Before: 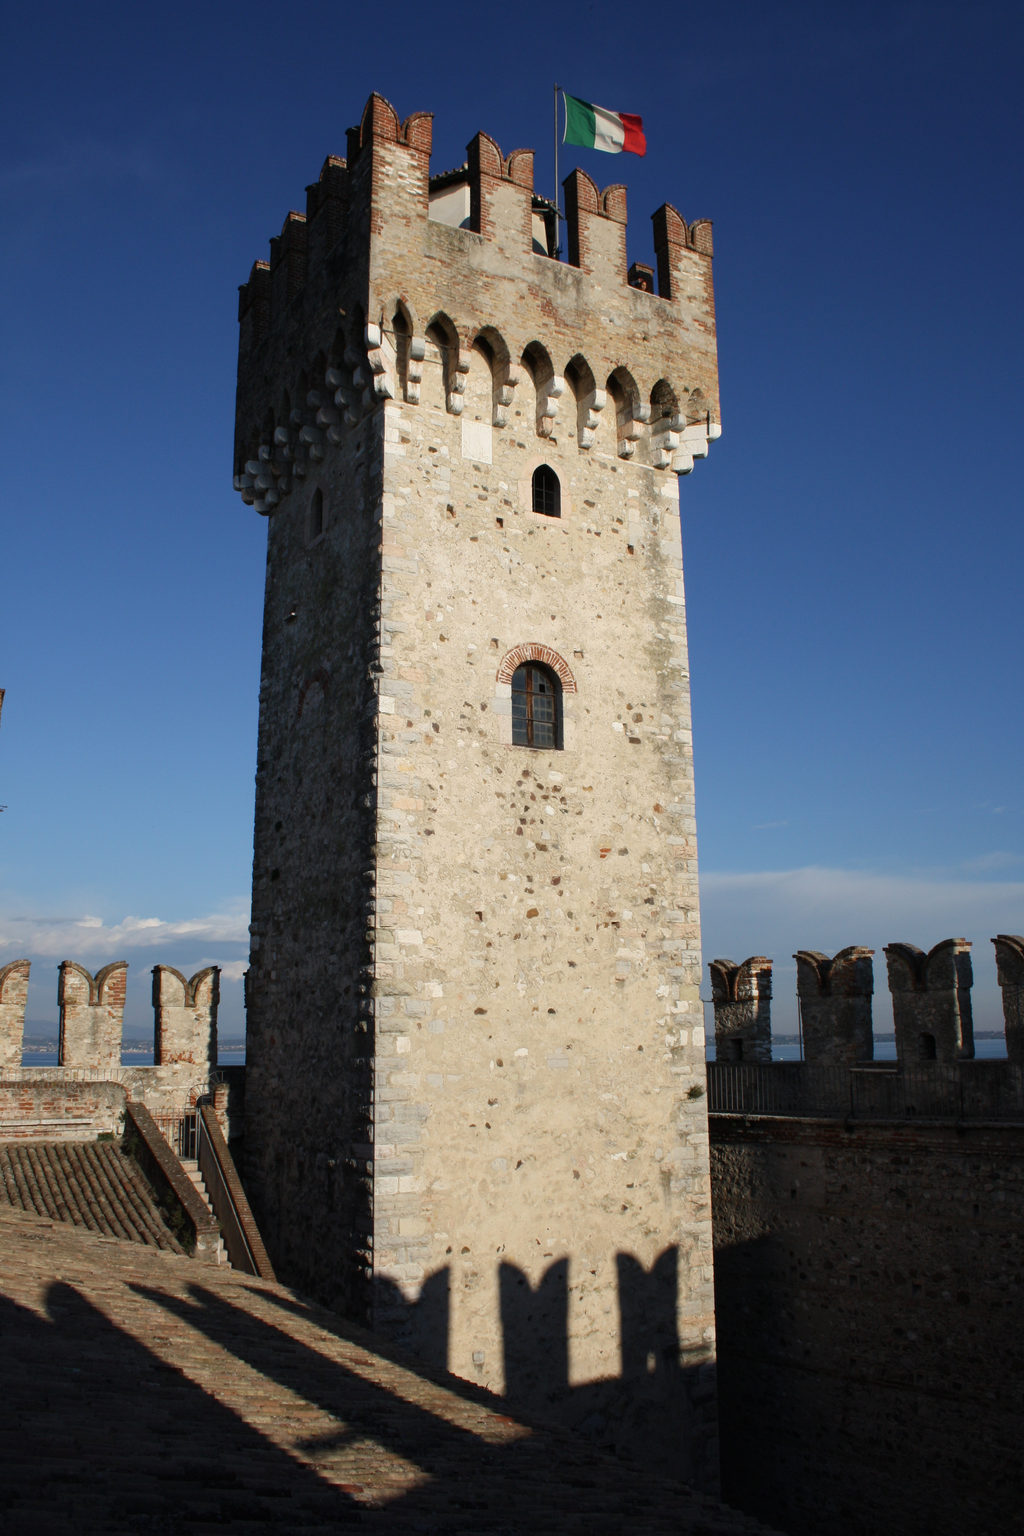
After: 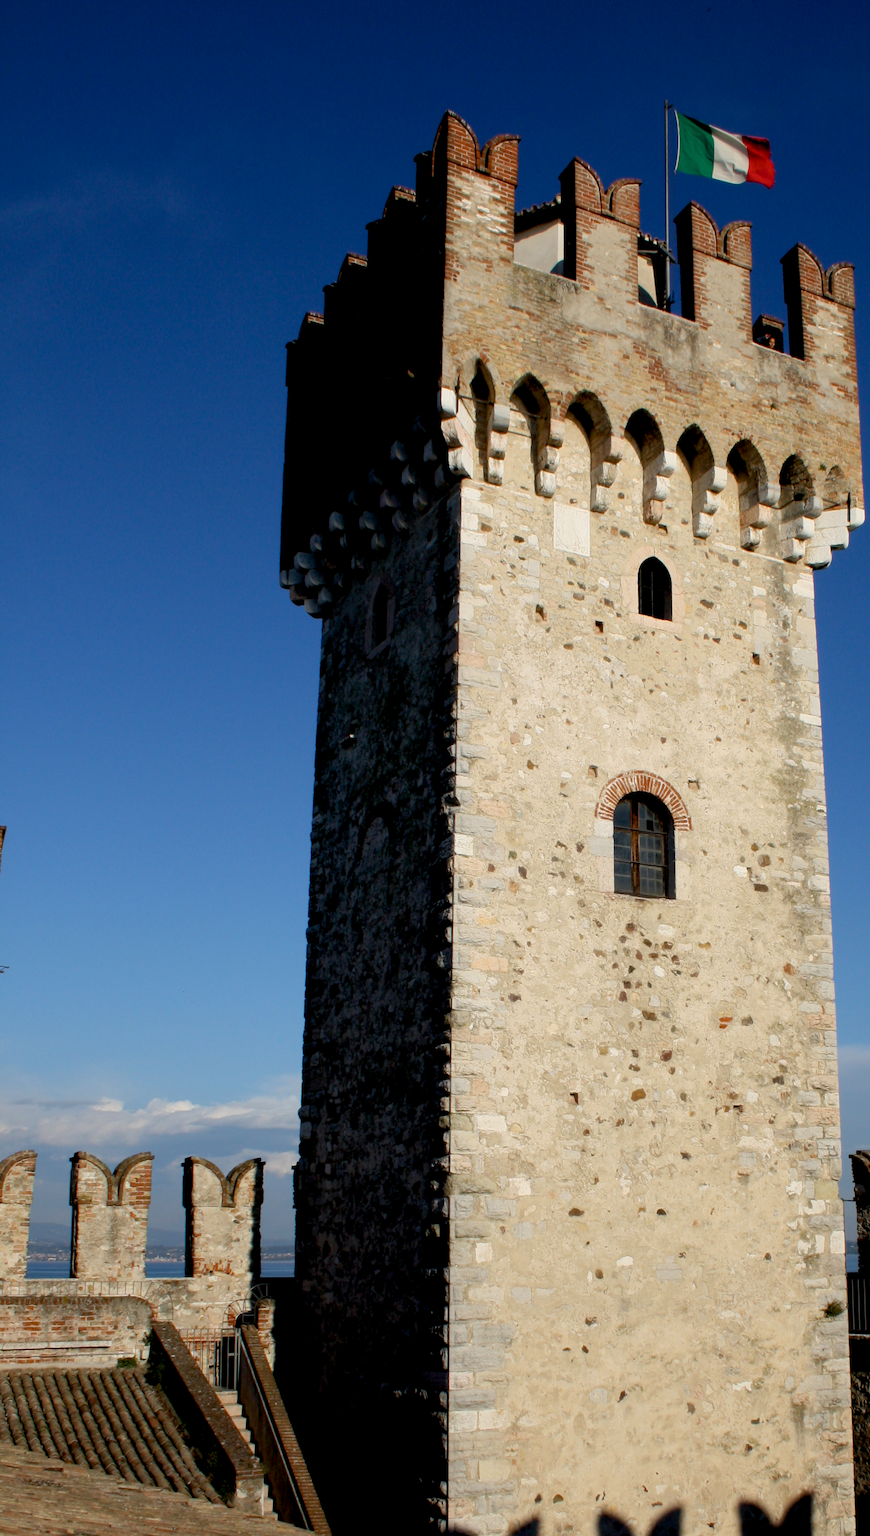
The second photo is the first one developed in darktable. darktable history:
crop: right 29.031%, bottom 16.55%
color balance rgb: power › hue 213.84°, global offset › luminance -1.421%, linear chroma grading › global chroma 9.06%, perceptual saturation grading › global saturation 0.672%
